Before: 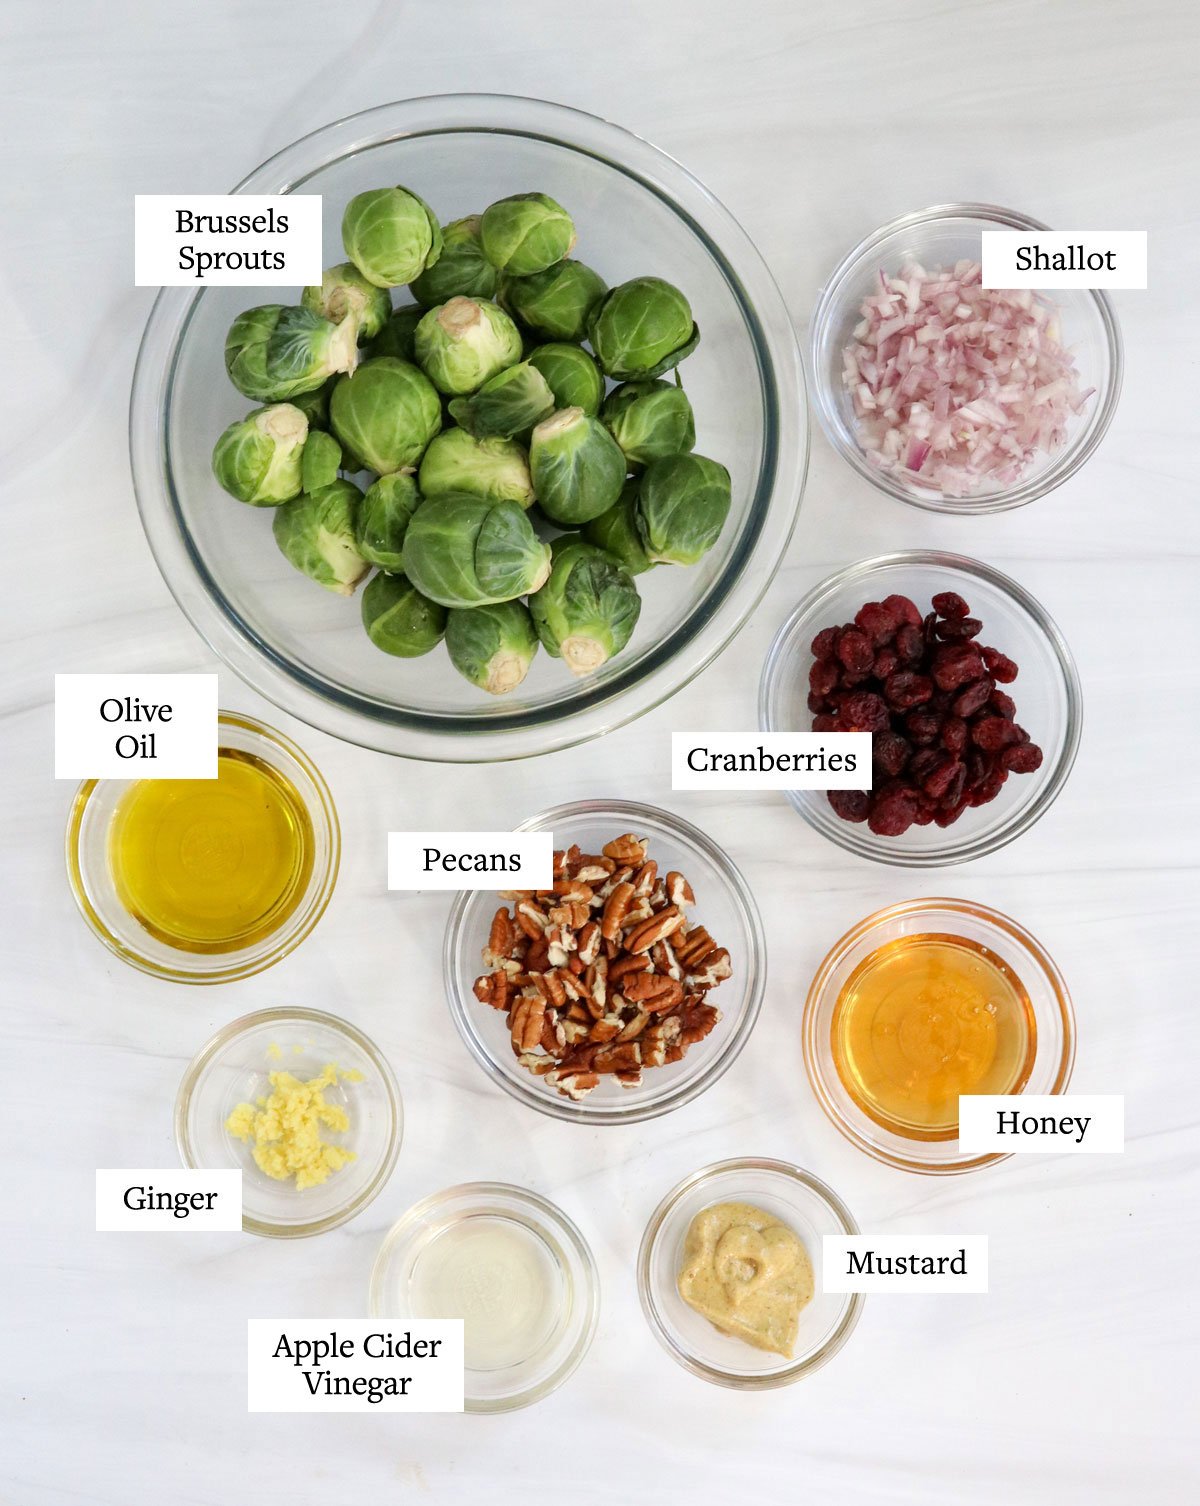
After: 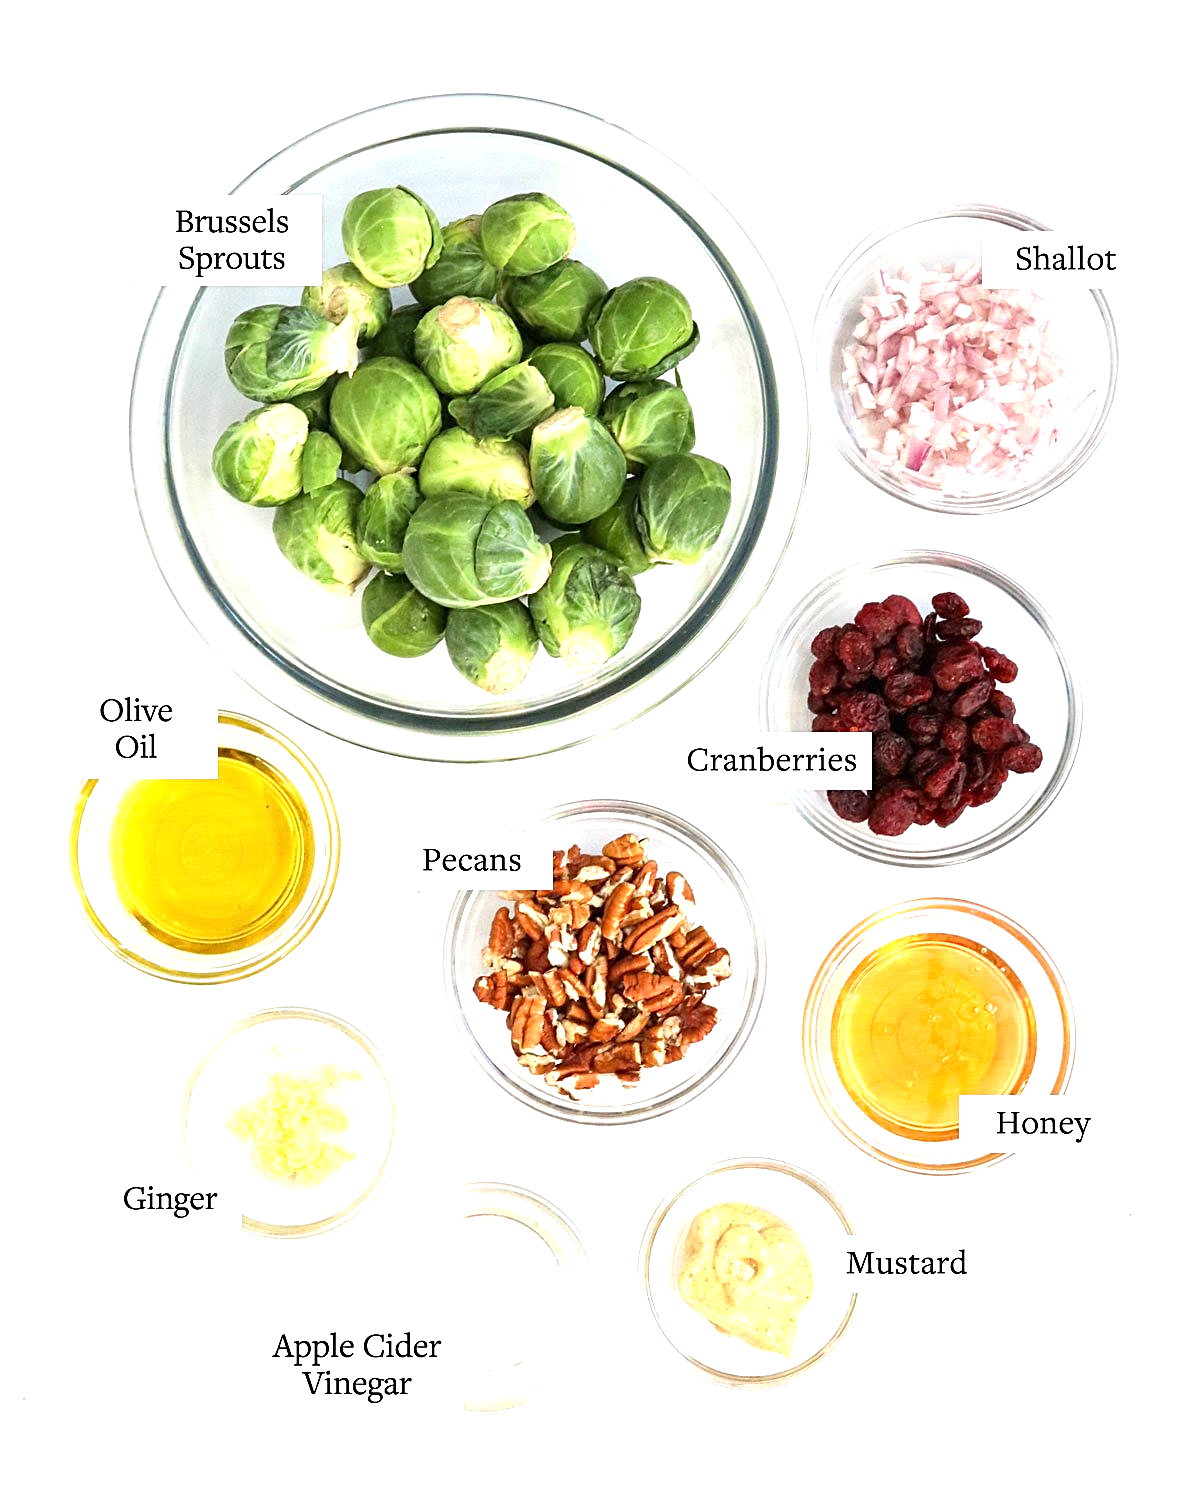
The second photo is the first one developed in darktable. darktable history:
exposure: black level correction 0, exposure 1.104 EV, compensate highlight preservation false
sharpen: on, module defaults
